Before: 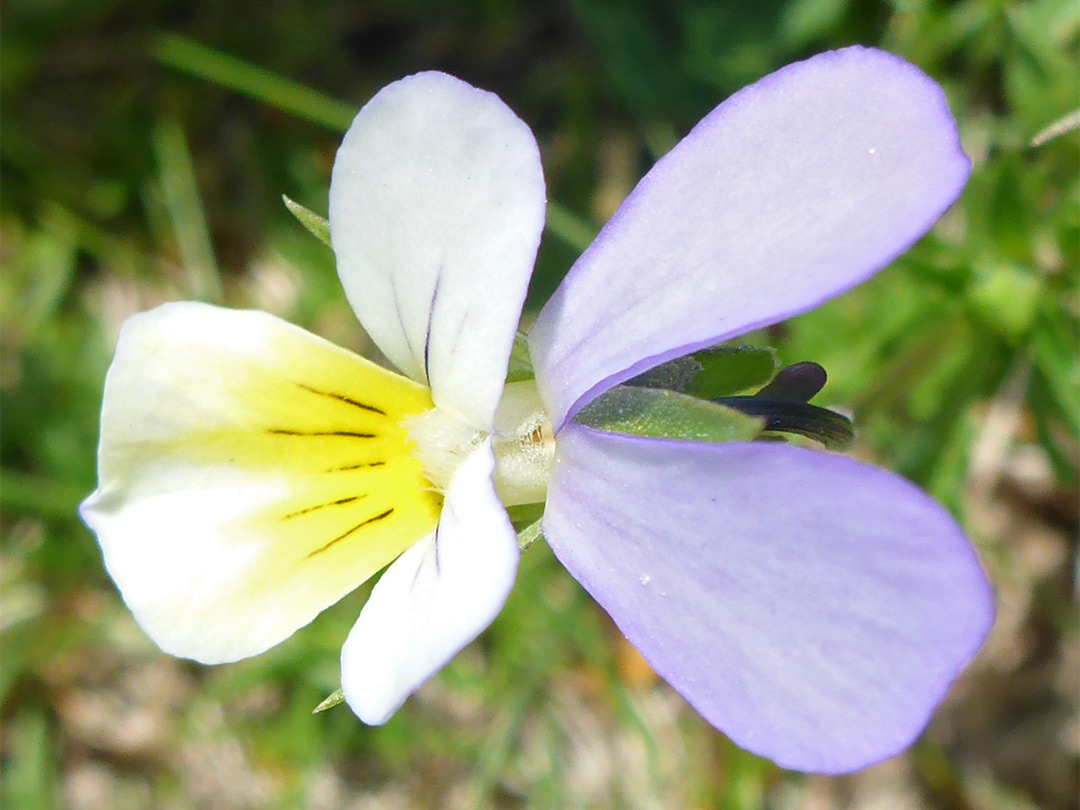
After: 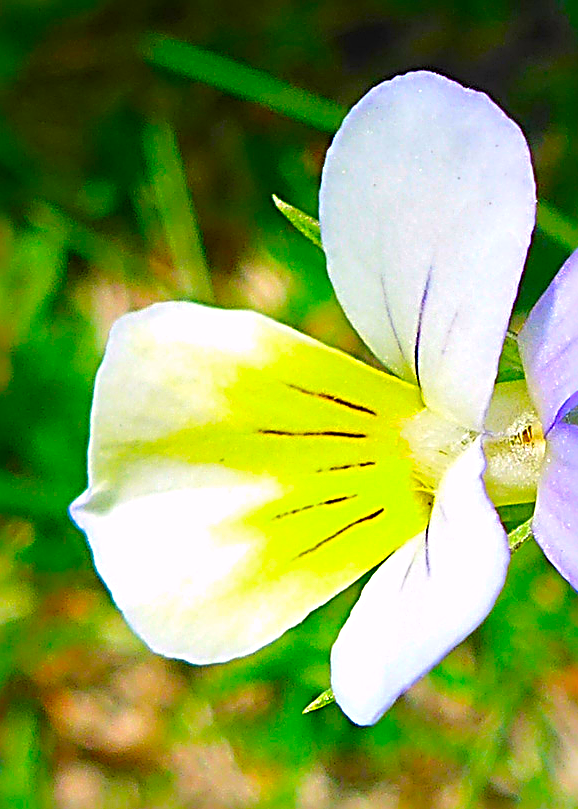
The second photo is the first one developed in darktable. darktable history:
color correction: highlights a* 1.7, highlights b* -1.83, saturation 2.53
crop: left 0.928%, right 45.524%, bottom 0.089%
sharpen: radius 3.147, amount 1.718
